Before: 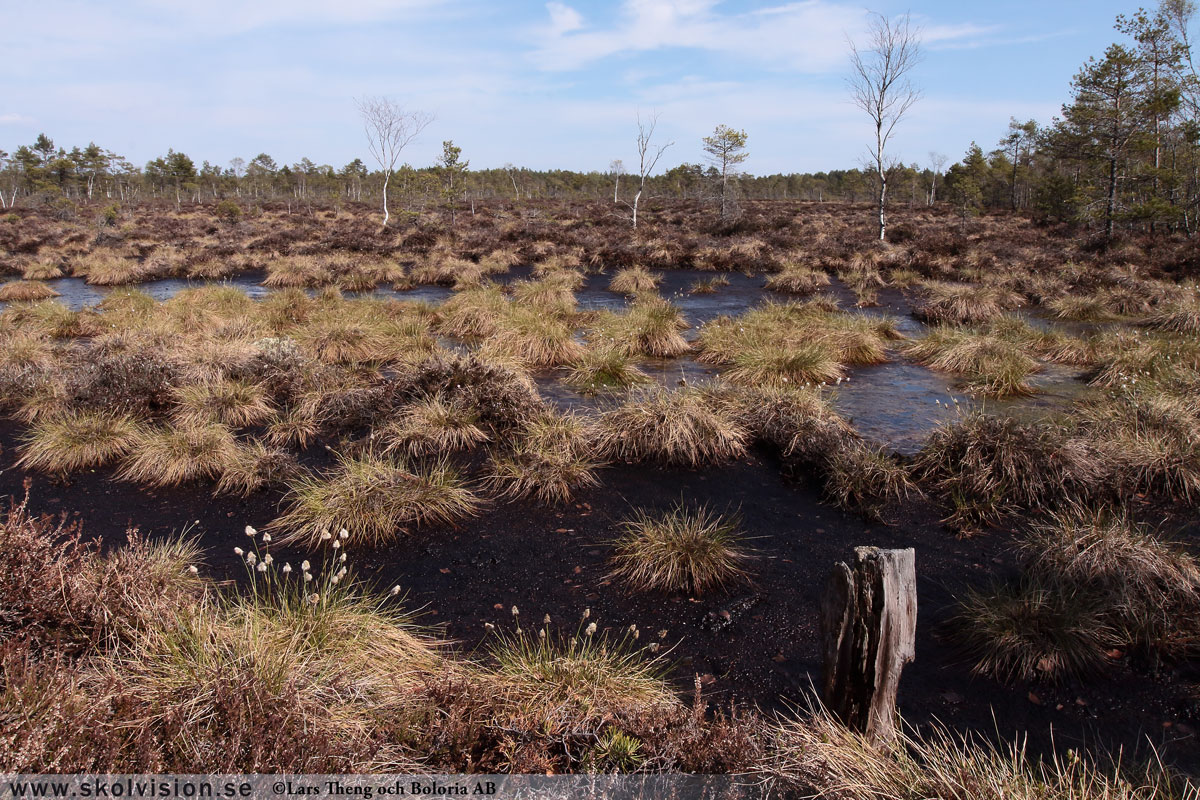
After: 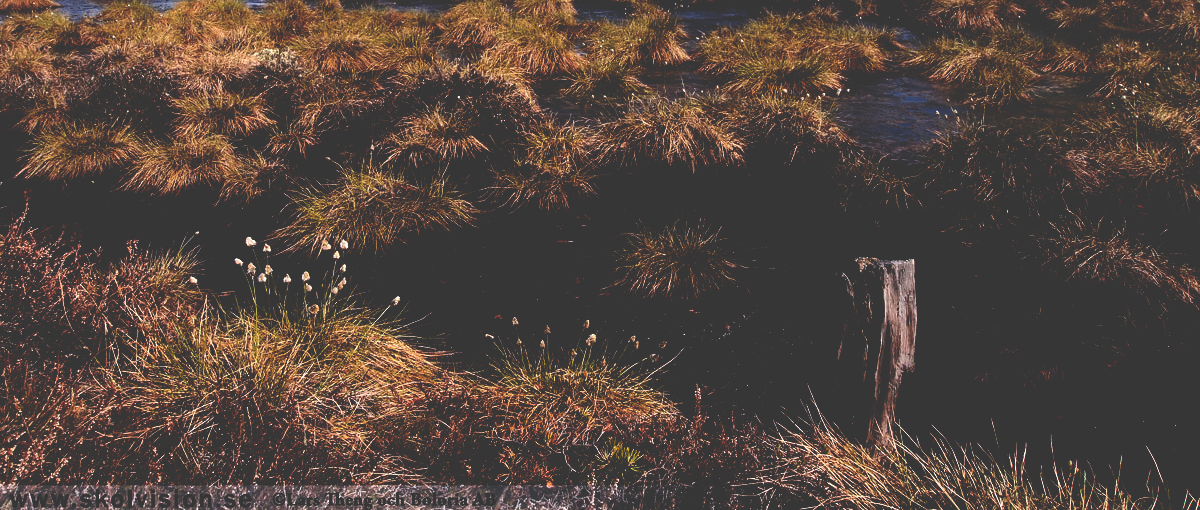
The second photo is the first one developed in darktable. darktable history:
base curve: curves: ch0 [(0, 0.036) (0.083, 0.04) (0.804, 1)], preserve colors none
crop and rotate: top 36.135%
